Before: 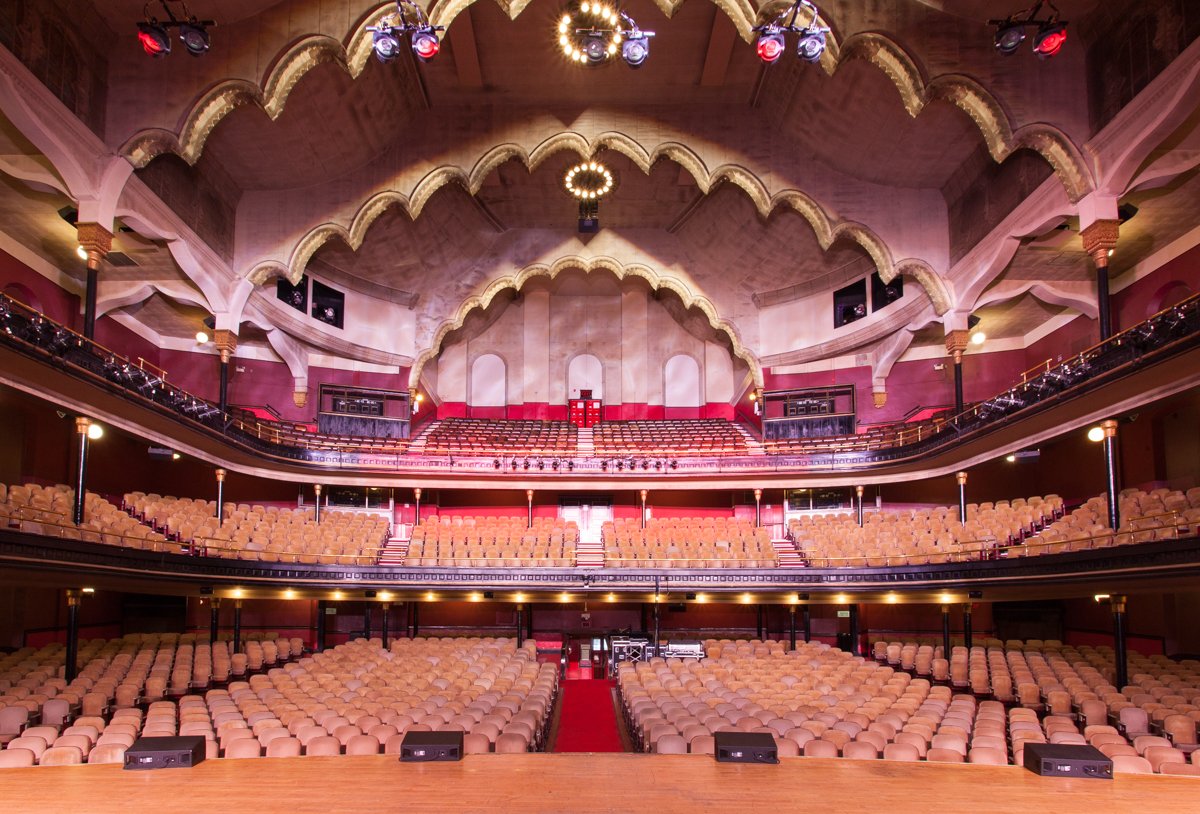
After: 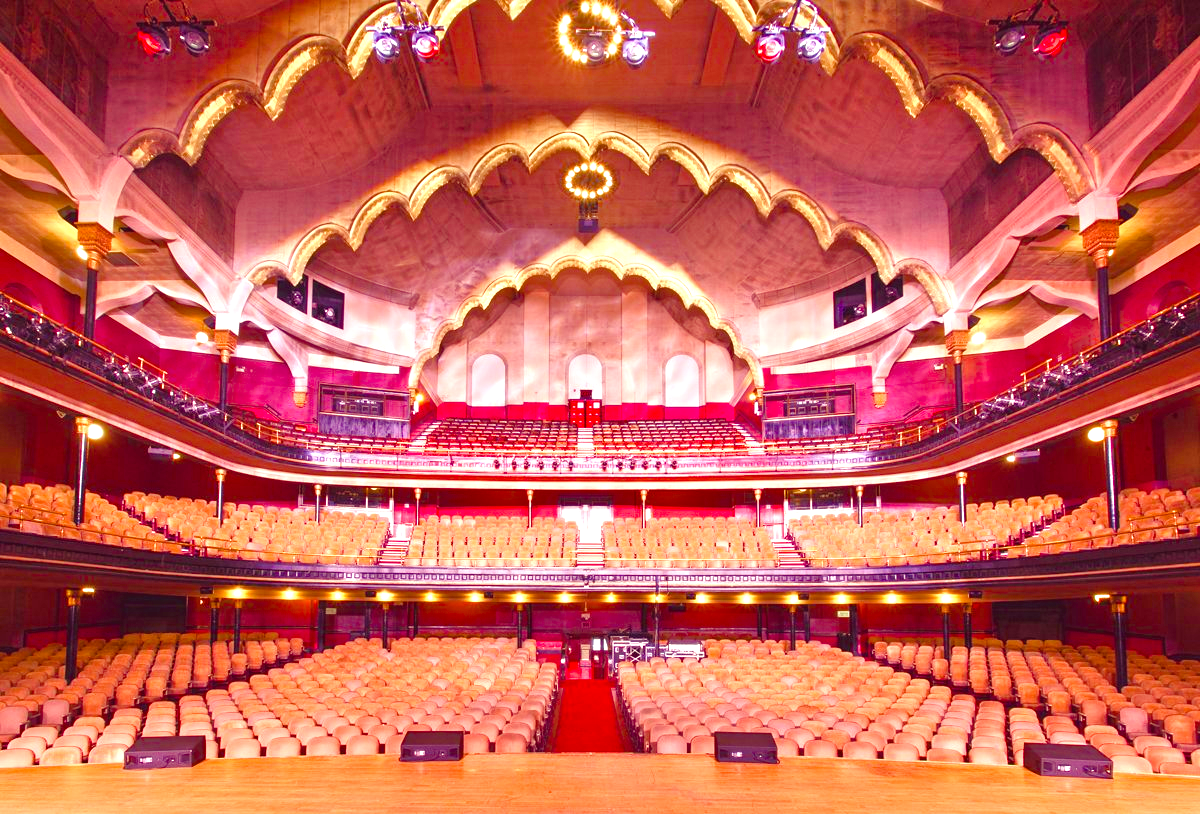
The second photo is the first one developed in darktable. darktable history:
tone equalizer: -8 EV 2 EV, -7 EV 2 EV, -6 EV 2 EV, -5 EV 2 EV, -4 EV 2 EV, -3 EV 1.5 EV, -2 EV 1 EV, -1 EV 0.5 EV
exposure: black level correction -0.005, exposure 0.054 EV, compensate highlight preservation false
color balance rgb: shadows lift › luminance -21.66%, shadows lift › chroma 8.98%, shadows lift › hue 283.37°, power › chroma 1.55%, power › hue 25.59°, highlights gain › luminance 6.08%, highlights gain › chroma 2.55%, highlights gain › hue 90°, global offset › luminance -0.87%, perceptual saturation grading › global saturation 27.49%, perceptual saturation grading › highlights -28.39%, perceptual saturation grading › mid-tones 15.22%, perceptual saturation grading › shadows 33.98%, perceptual brilliance grading › highlights 10%, perceptual brilliance grading › mid-tones 5%
